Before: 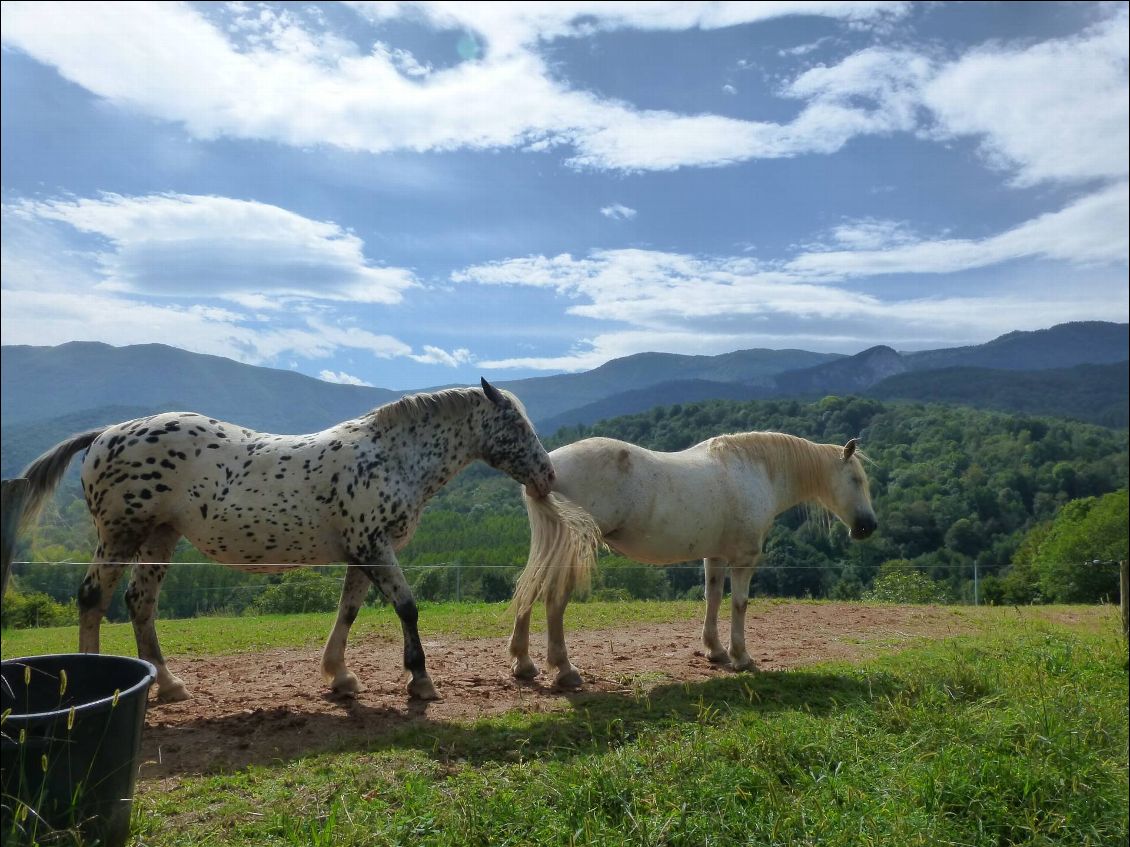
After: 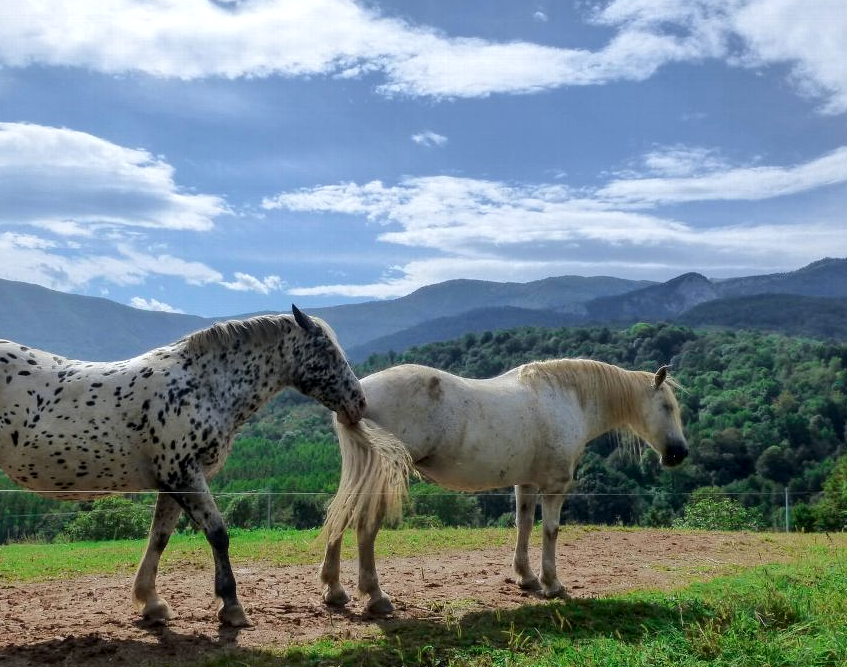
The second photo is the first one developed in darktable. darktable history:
local contrast: detail 144%
crop: left 16.805%, top 8.723%, right 8.212%, bottom 12.505%
tone curve: curves: ch0 [(0, 0.026) (0.175, 0.178) (0.463, 0.502) (0.796, 0.764) (1, 0.961)]; ch1 [(0, 0) (0.437, 0.398) (0.469, 0.472) (0.505, 0.504) (0.553, 0.552) (1, 1)]; ch2 [(0, 0) (0.505, 0.495) (0.579, 0.579) (1, 1)], color space Lab, independent channels, preserve colors none
